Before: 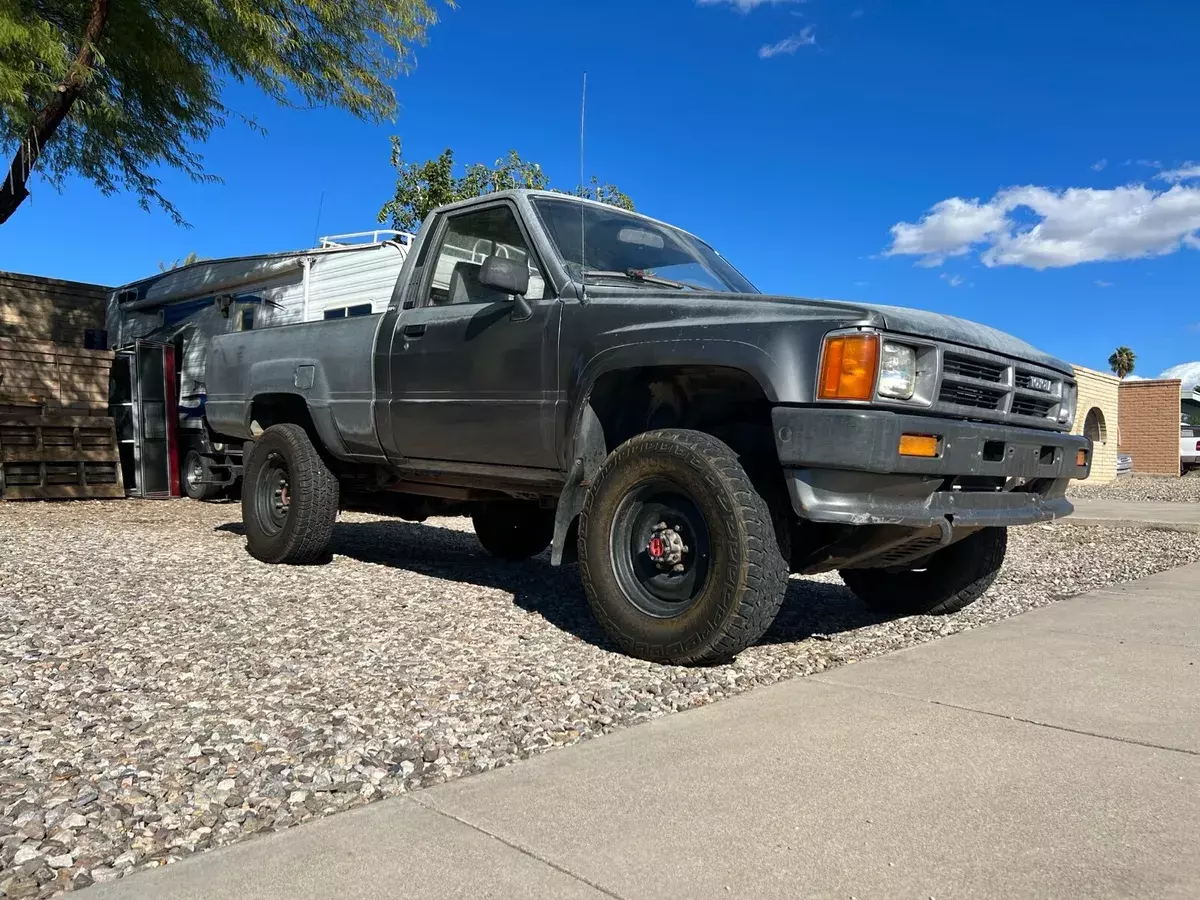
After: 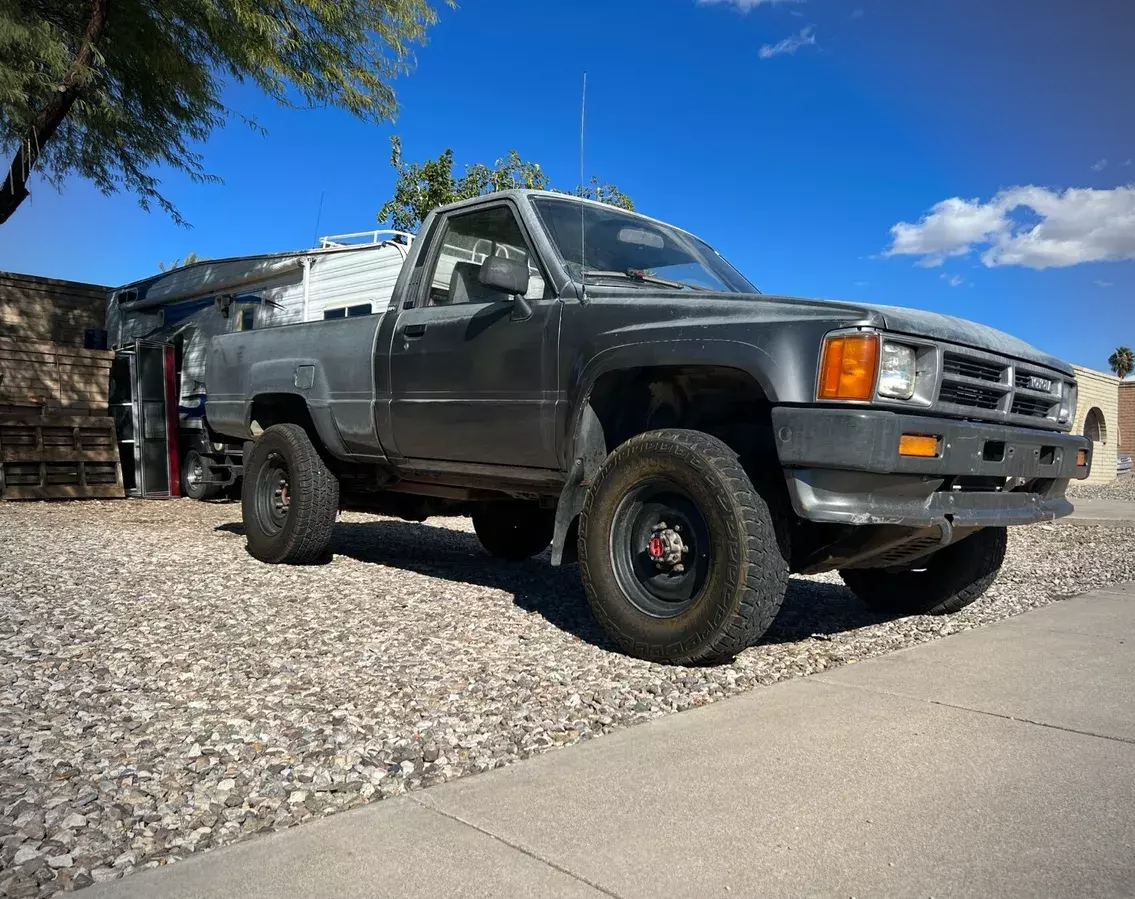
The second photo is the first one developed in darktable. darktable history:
crop and rotate: left 0%, right 5.349%
vignetting: unbound false
